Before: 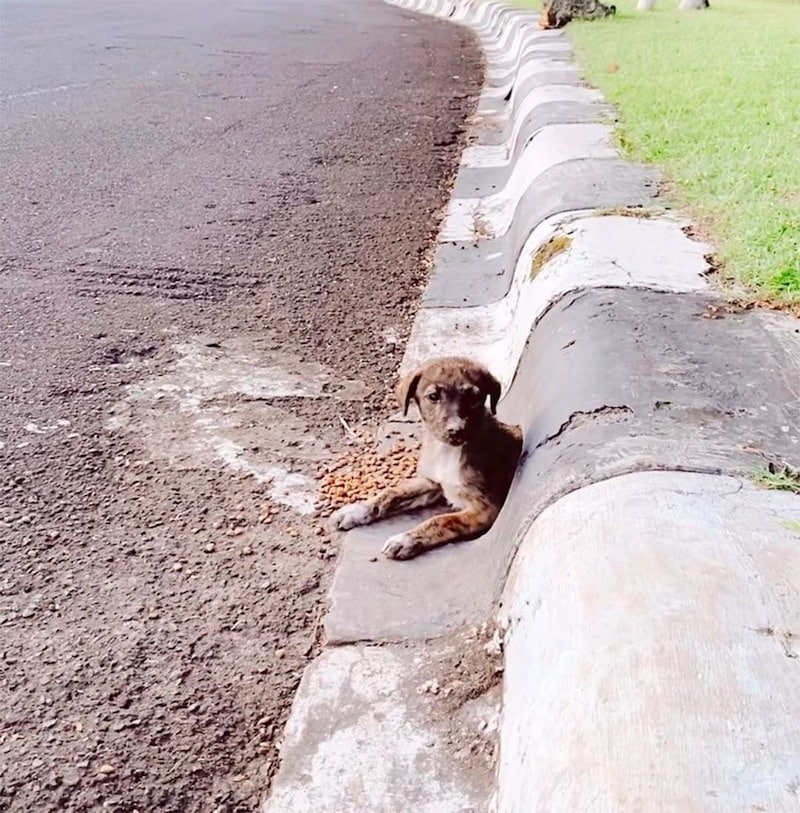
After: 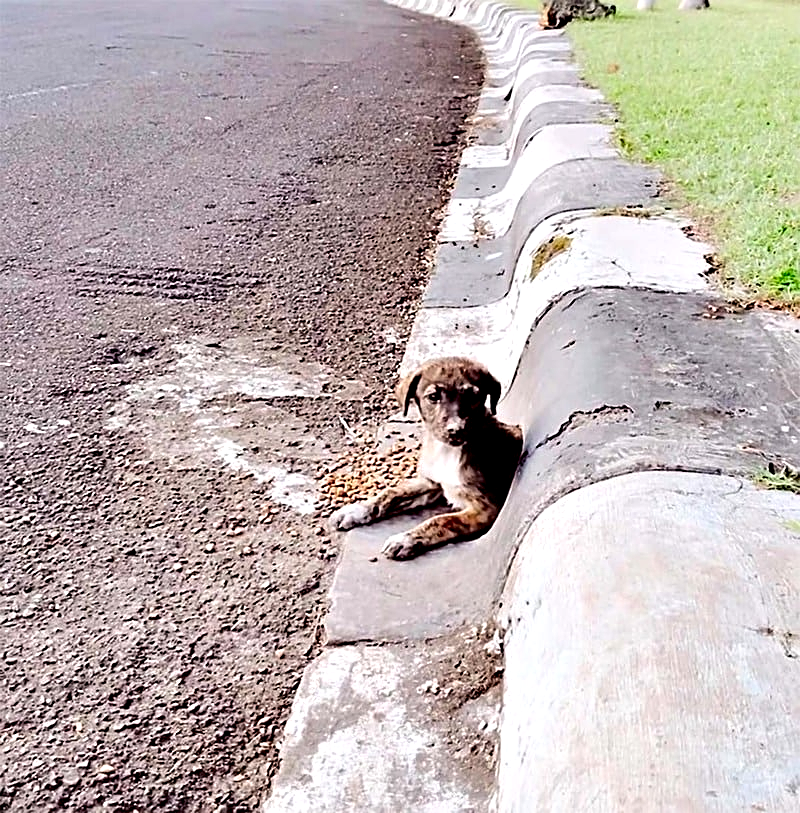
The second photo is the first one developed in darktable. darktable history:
sharpen: on, module defaults
contrast equalizer: octaves 7, y [[0.6 ×6], [0.55 ×6], [0 ×6], [0 ×6], [0 ×6]]
